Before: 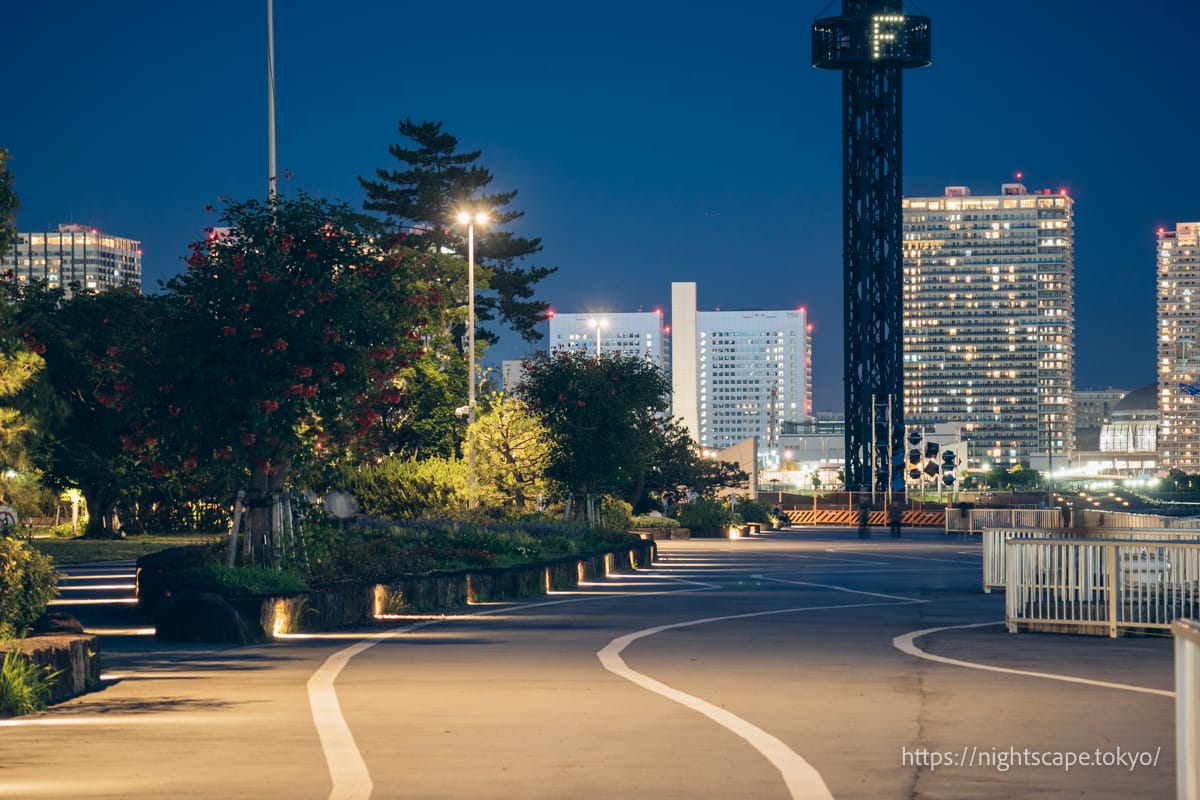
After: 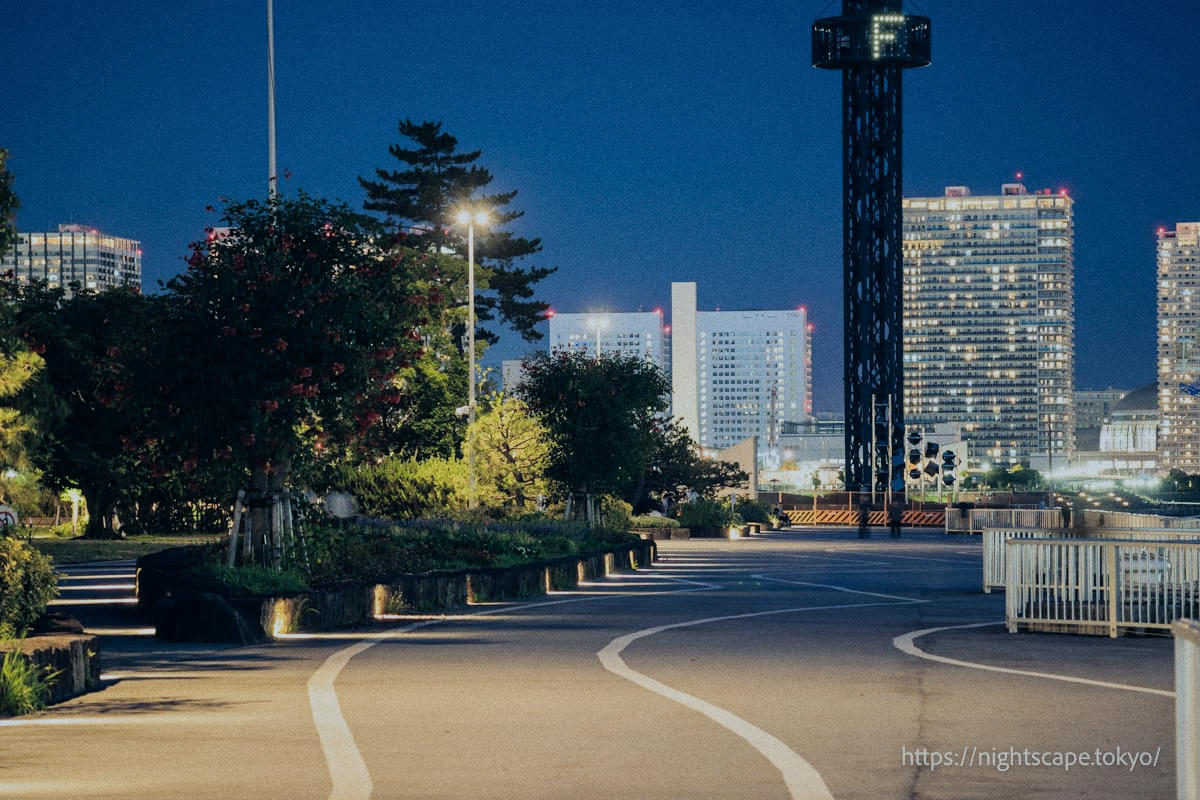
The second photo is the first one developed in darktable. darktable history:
white balance: red 0.925, blue 1.046
filmic rgb: black relative exposure -7.65 EV, white relative exposure 4.56 EV, hardness 3.61
grain: coarseness 0.09 ISO
